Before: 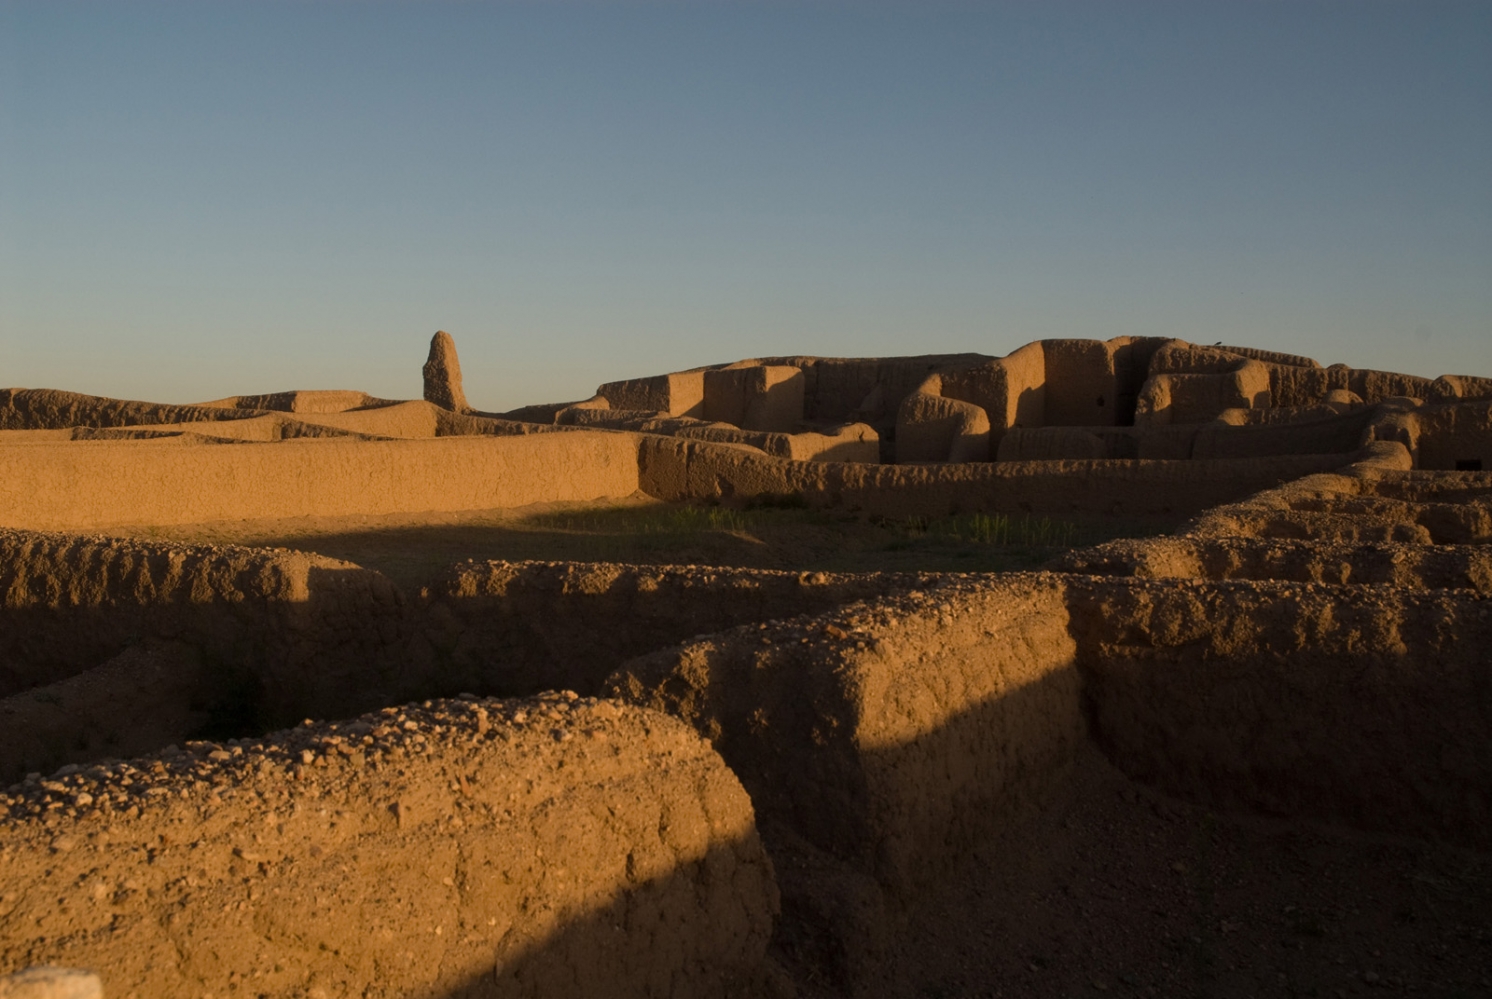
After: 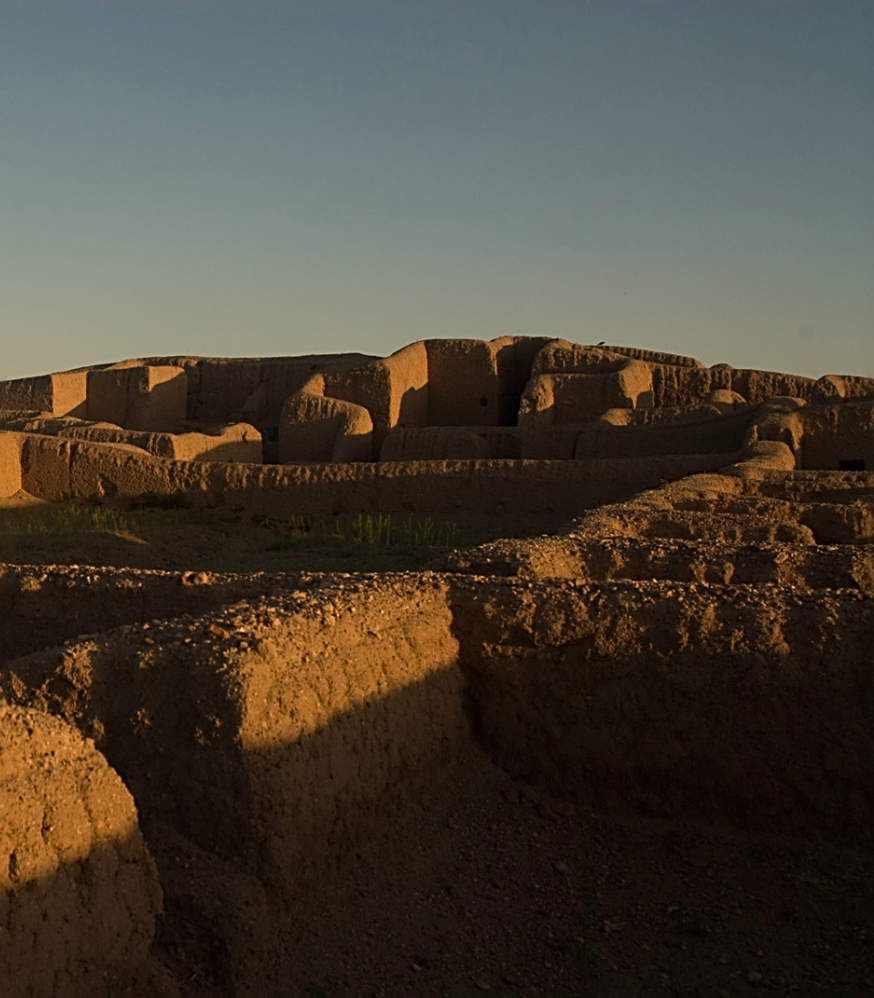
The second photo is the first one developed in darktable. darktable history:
white balance: red 1.029, blue 0.92
sharpen: radius 2.531, amount 0.628
crop: left 41.402%
